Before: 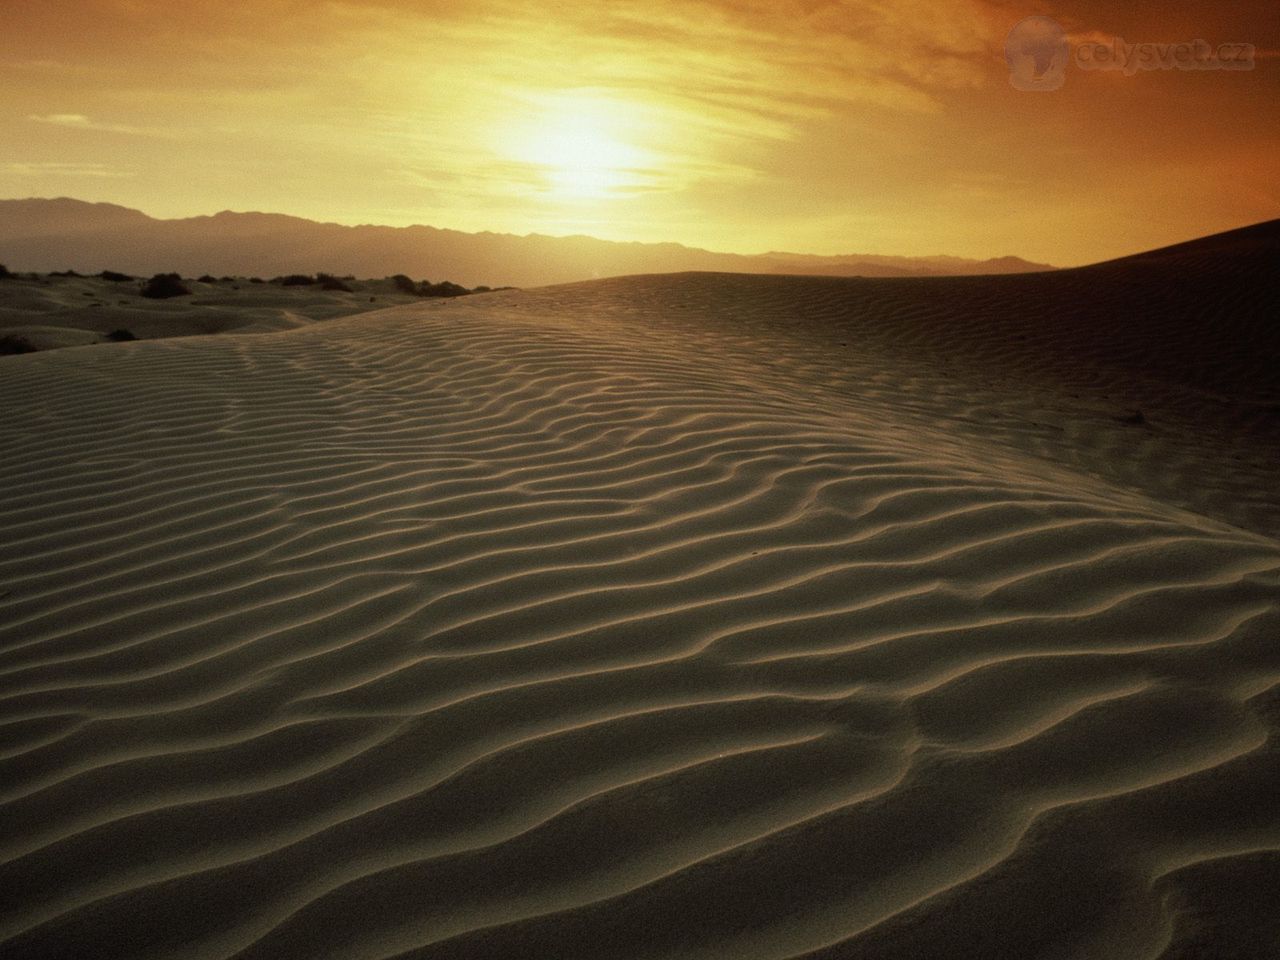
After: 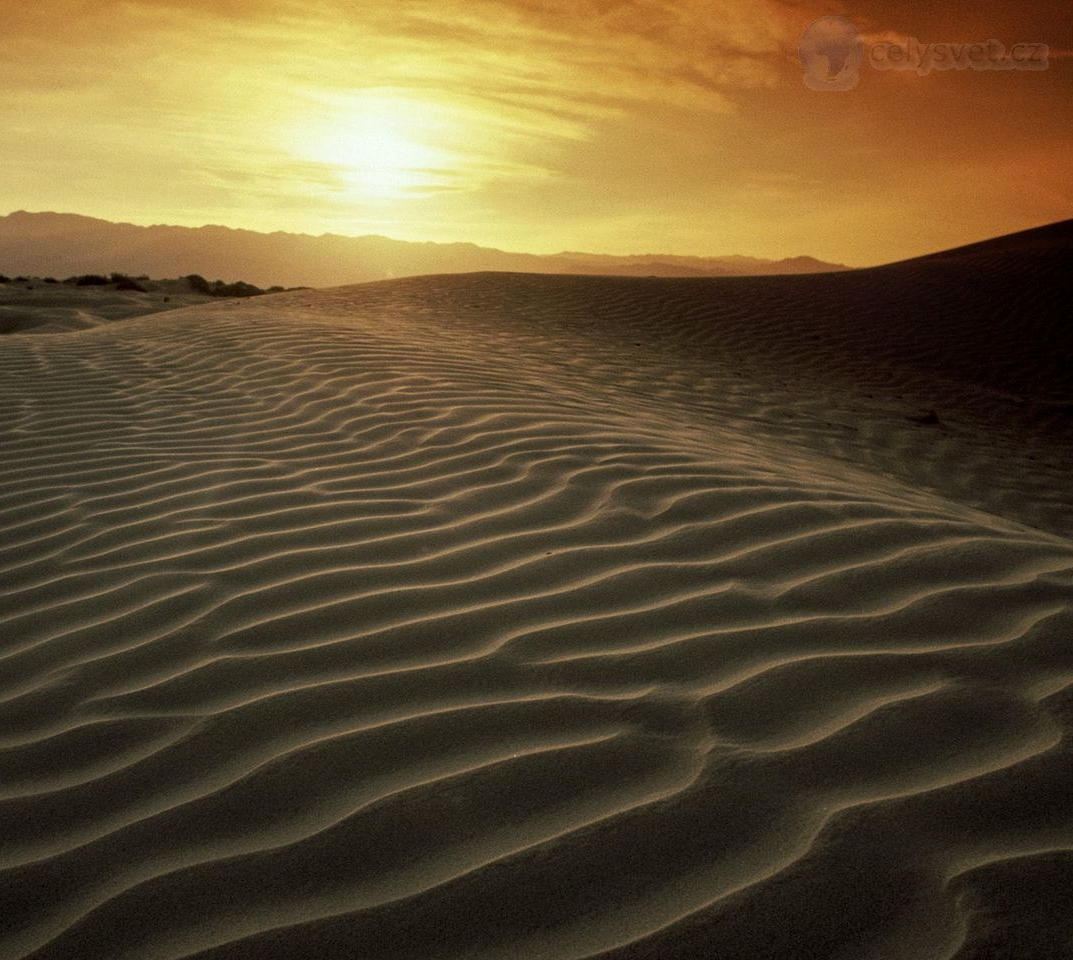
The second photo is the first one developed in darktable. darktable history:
local contrast: on, module defaults
crop: left 16.145%
